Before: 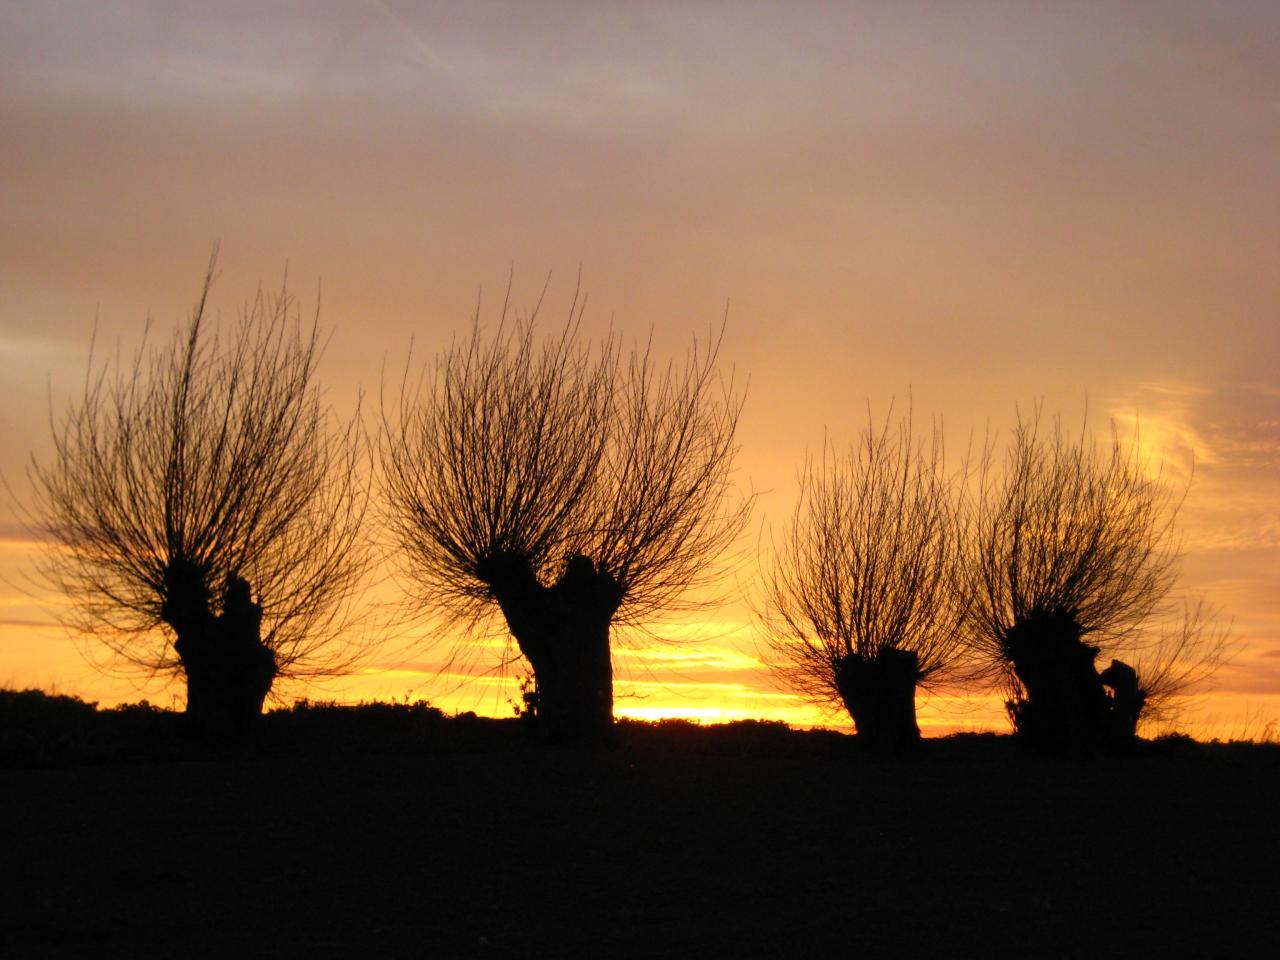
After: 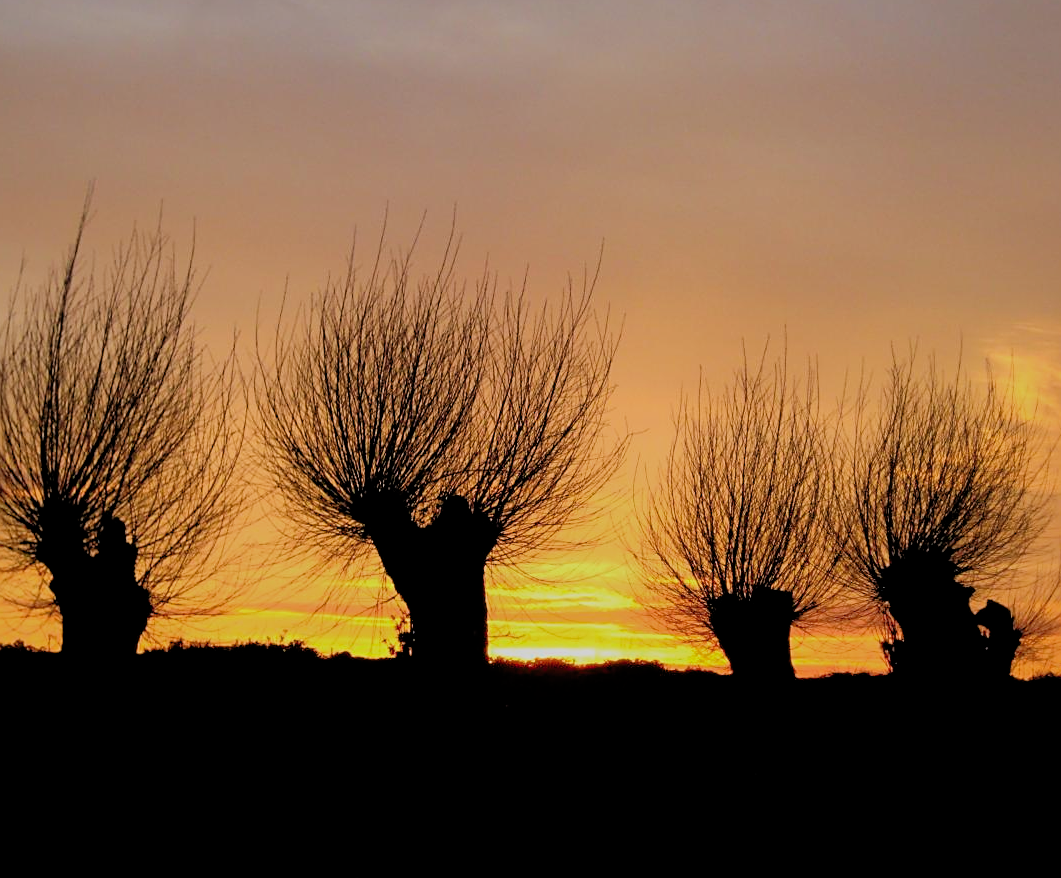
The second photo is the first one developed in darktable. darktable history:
sharpen: on, module defaults
crop: left 9.771%, top 6.288%, right 7.295%, bottom 2.192%
filmic rgb: black relative exposure -7.74 EV, white relative exposure 4.35 EV, target black luminance 0%, hardness 3.76, latitude 50.79%, contrast 1.07, highlights saturation mix 8.89%, shadows ↔ highlights balance -0.229%
shadows and highlights: on, module defaults
